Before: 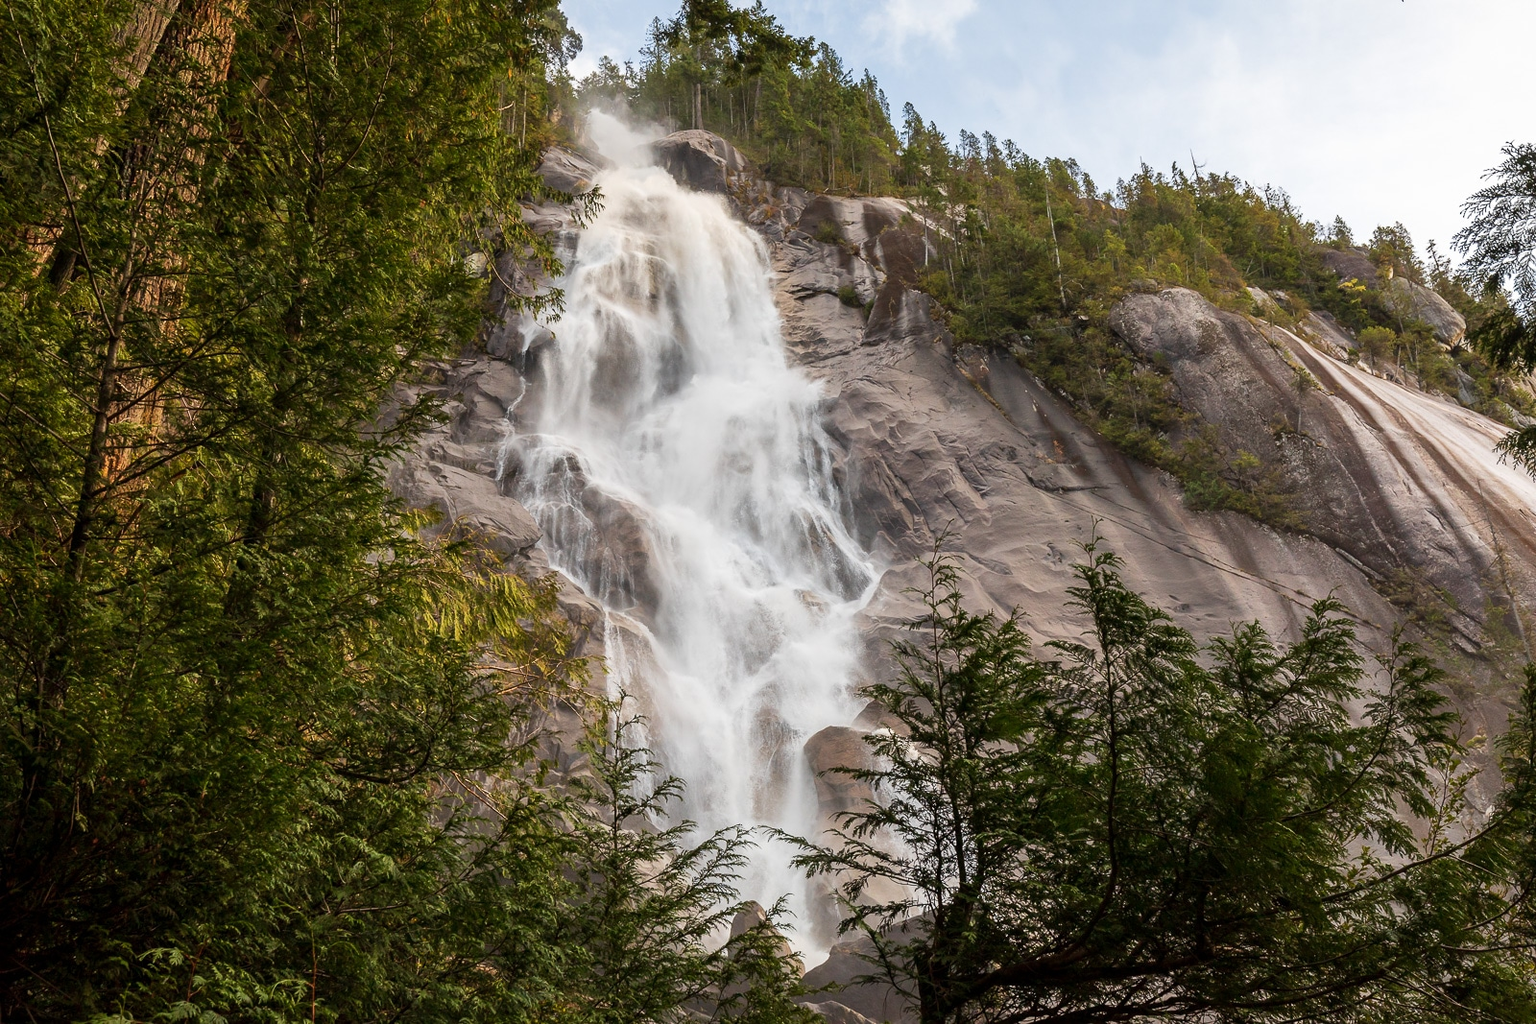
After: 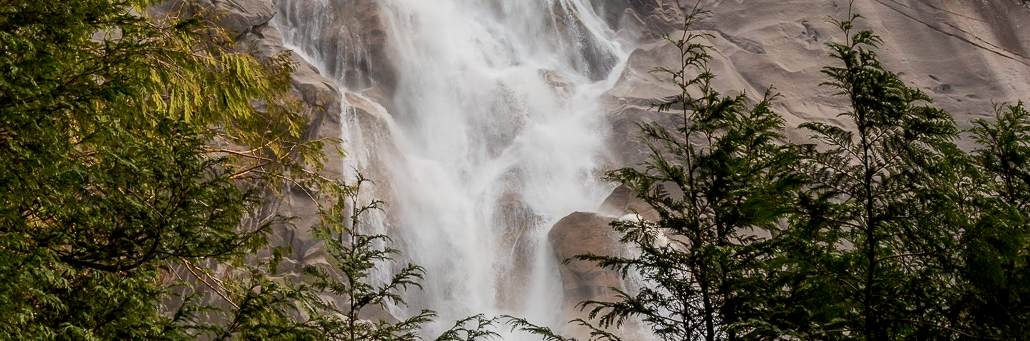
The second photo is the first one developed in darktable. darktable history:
crop: left 18.091%, top 51.13%, right 17.525%, bottom 16.85%
exposure: black level correction 0.006, exposure -0.226 EV, compensate highlight preservation false
bloom: size 16%, threshold 98%, strength 20%
